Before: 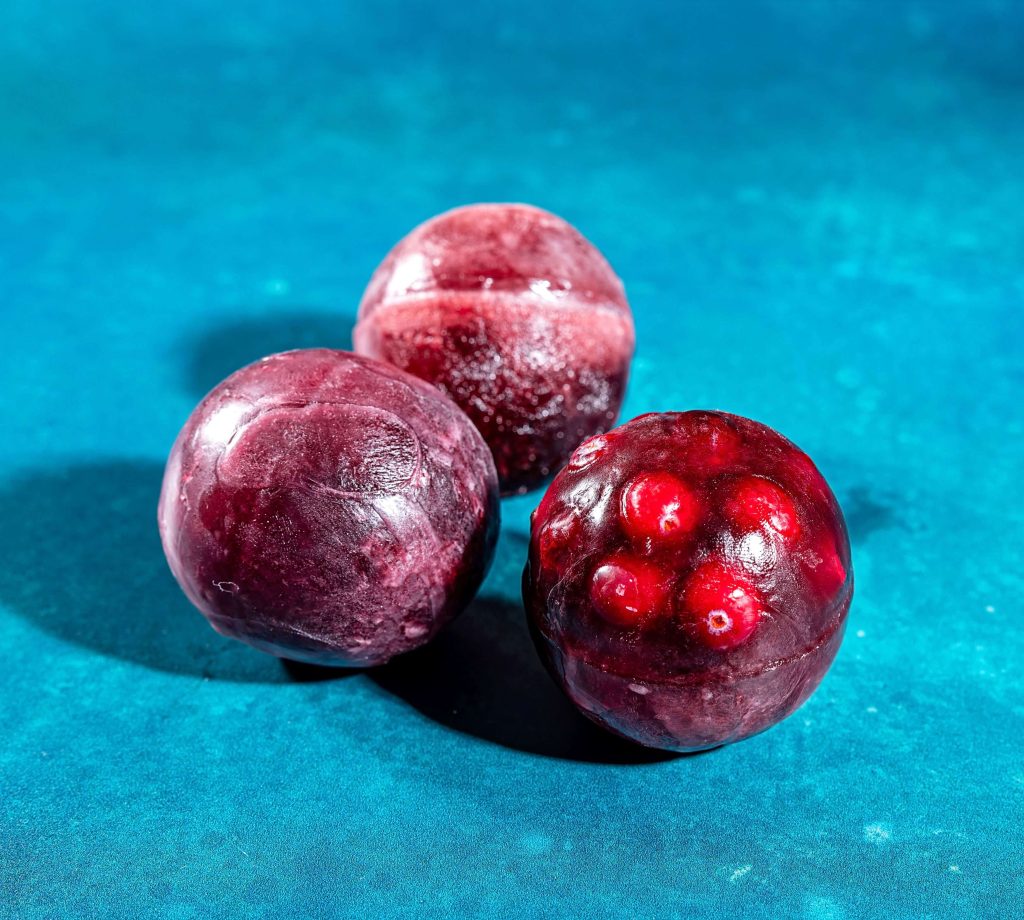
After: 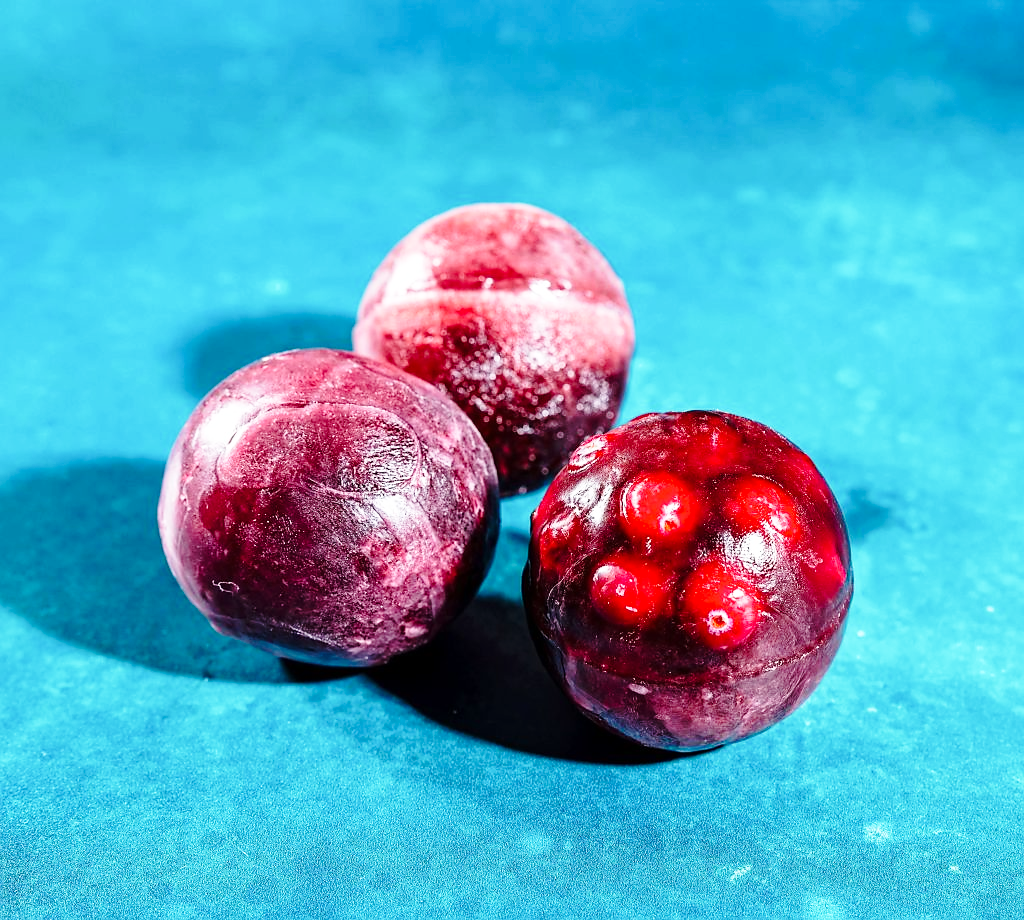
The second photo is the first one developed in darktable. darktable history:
base curve: curves: ch0 [(0, 0) (0.028, 0.03) (0.121, 0.232) (0.46, 0.748) (0.859, 0.968) (1, 1)], preserve colors none
sharpen: radius 1, threshold 1
